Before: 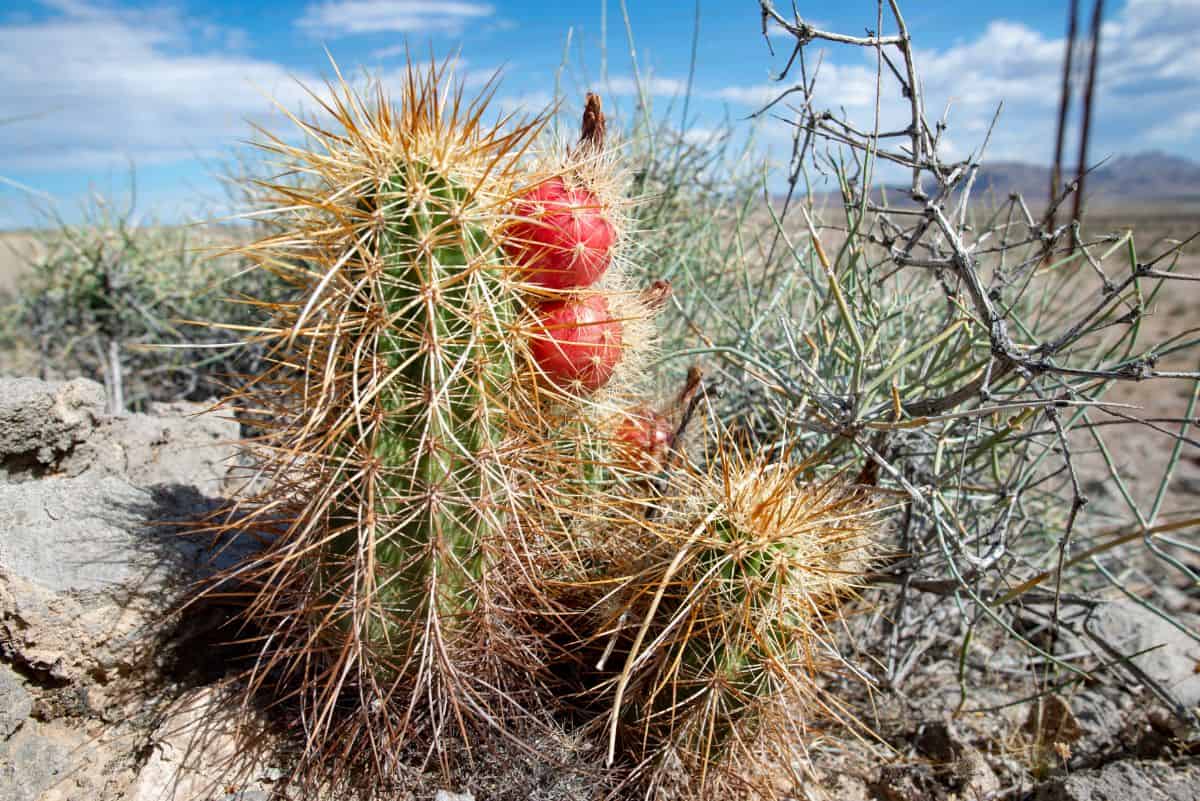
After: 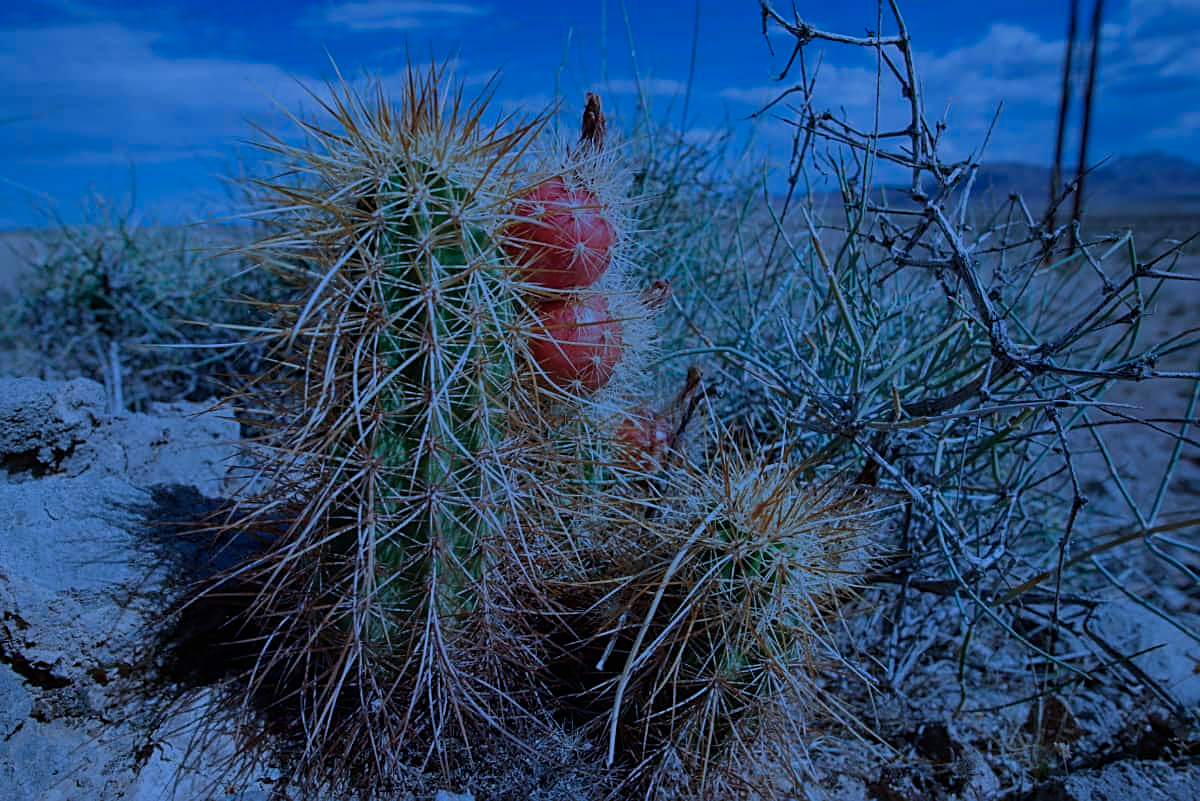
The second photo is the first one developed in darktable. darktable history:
sigmoid: contrast 1.22, skew 0.65
exposure: exposure -2.002 EV, compensate highlight preservation false
sharpen: on, module defaults
color calibration: illuminant as shot in camera, x 0.462, y 0.419, temperature 2651.64 K
